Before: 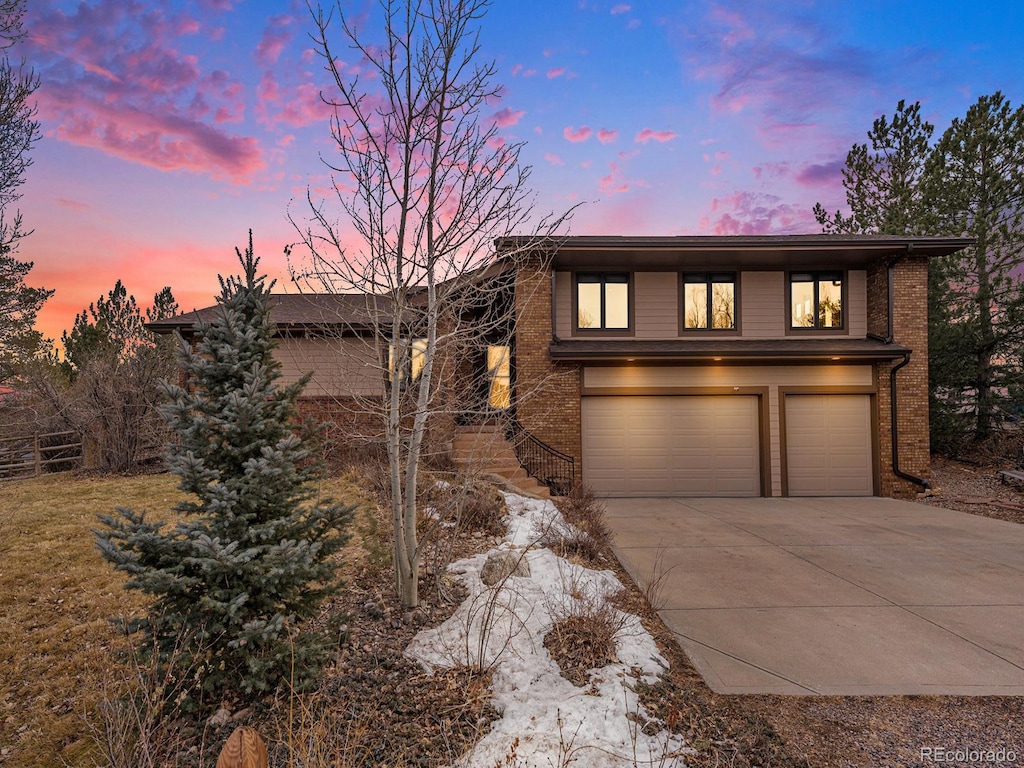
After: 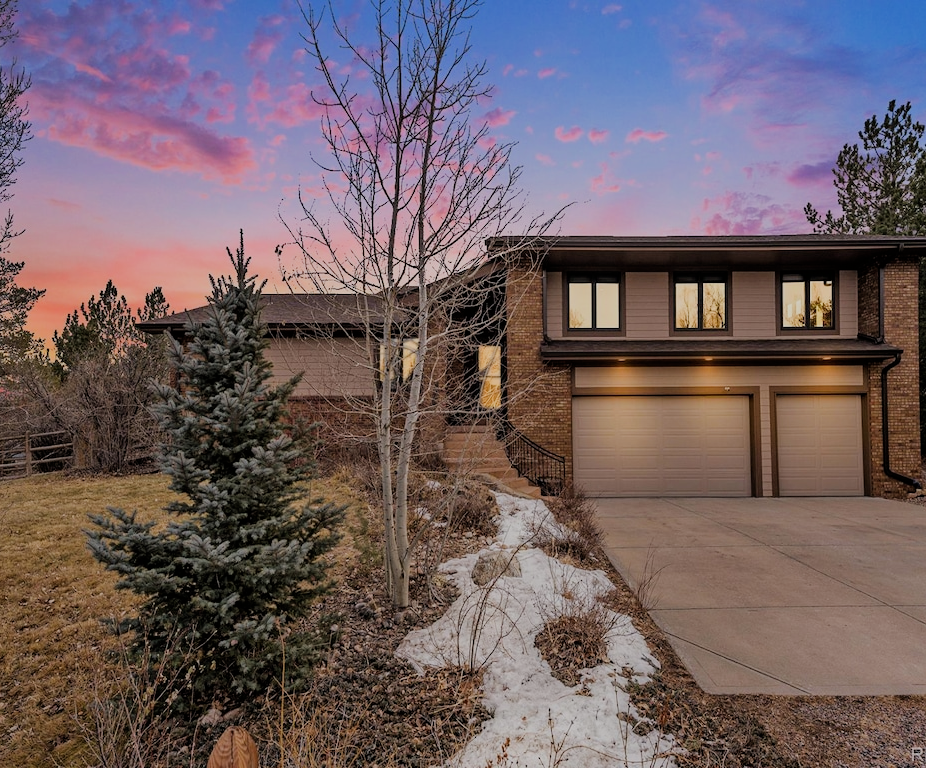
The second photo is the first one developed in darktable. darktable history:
filmic rgb: black relative exposure -7.19 EV, white relative exposure 5.38 EV, hardness 3.03
crop and rotate: left 0.937%, right 8.625%
